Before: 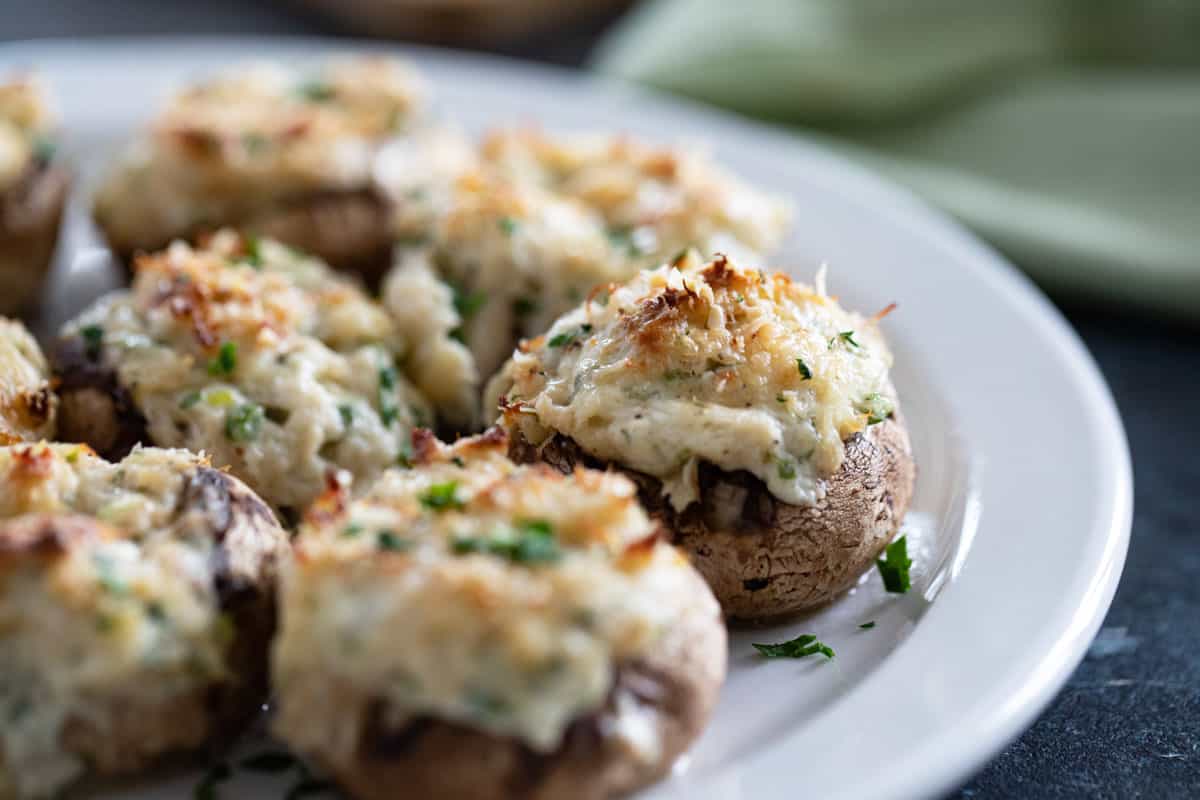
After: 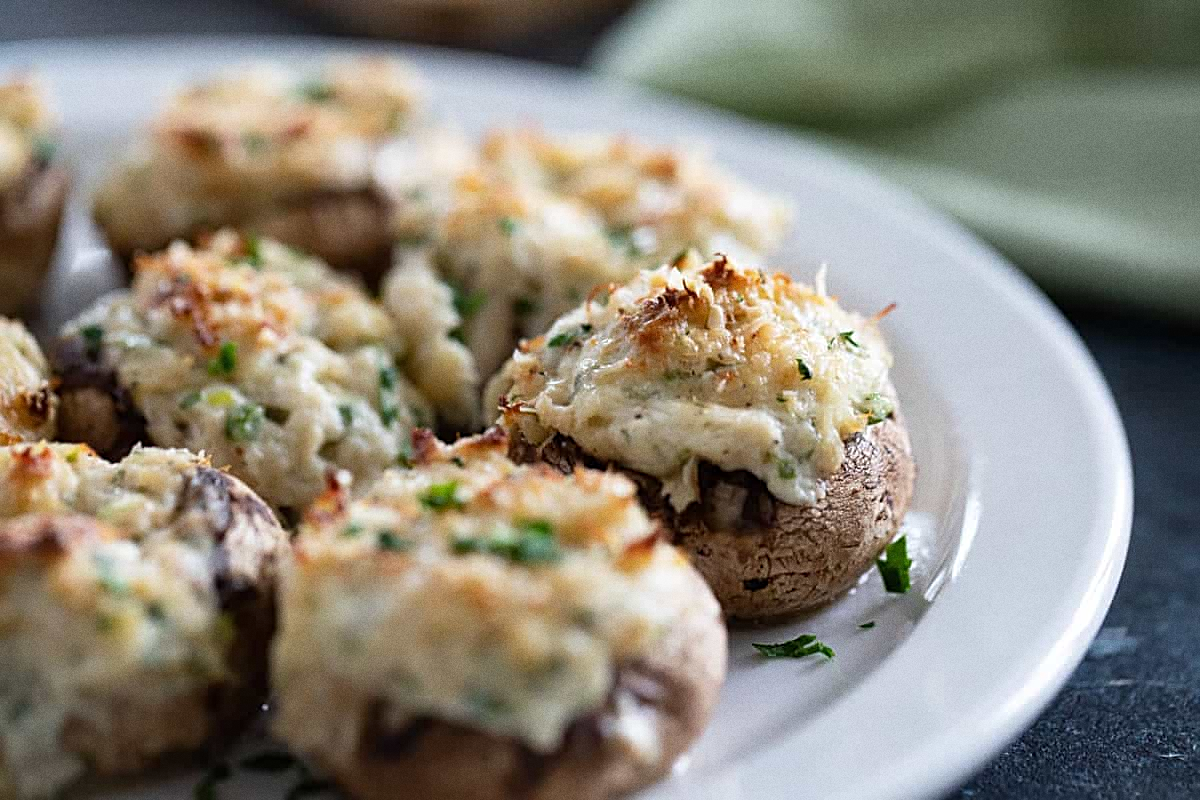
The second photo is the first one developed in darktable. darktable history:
sharpen: on, module defaults
grain: coarseness 0.47 ISO
